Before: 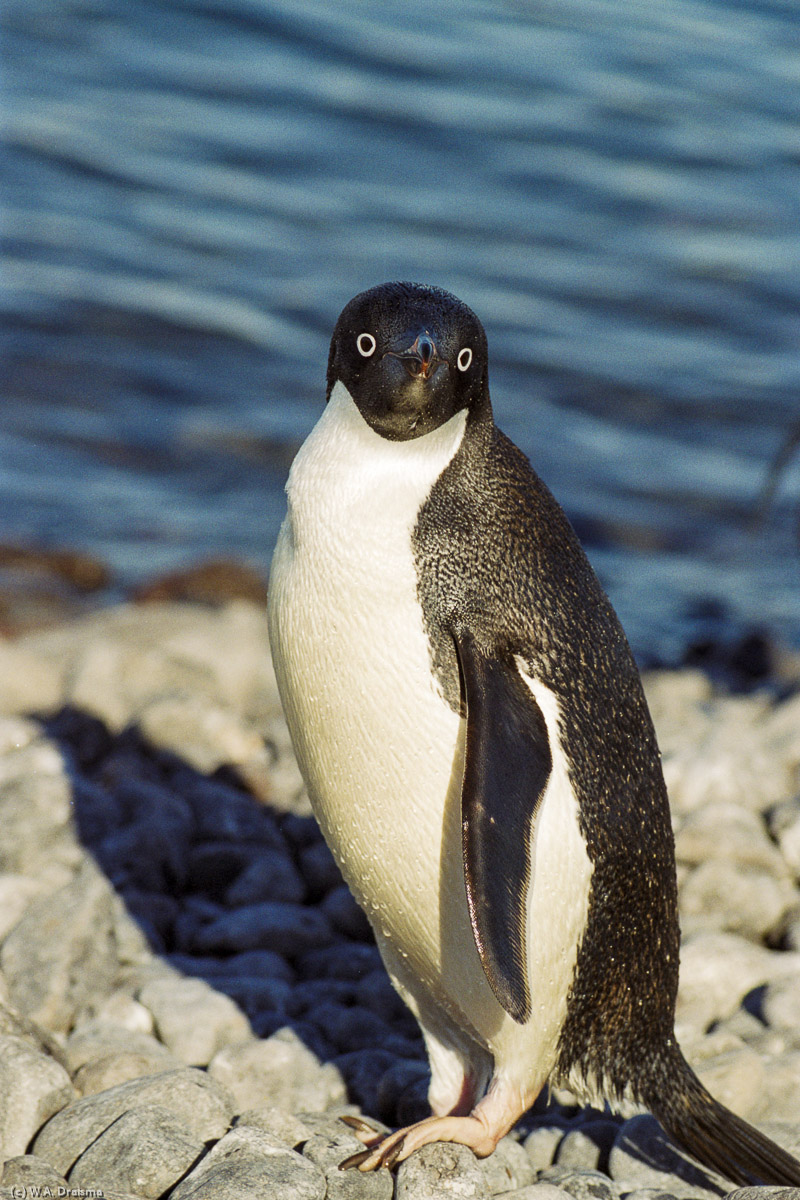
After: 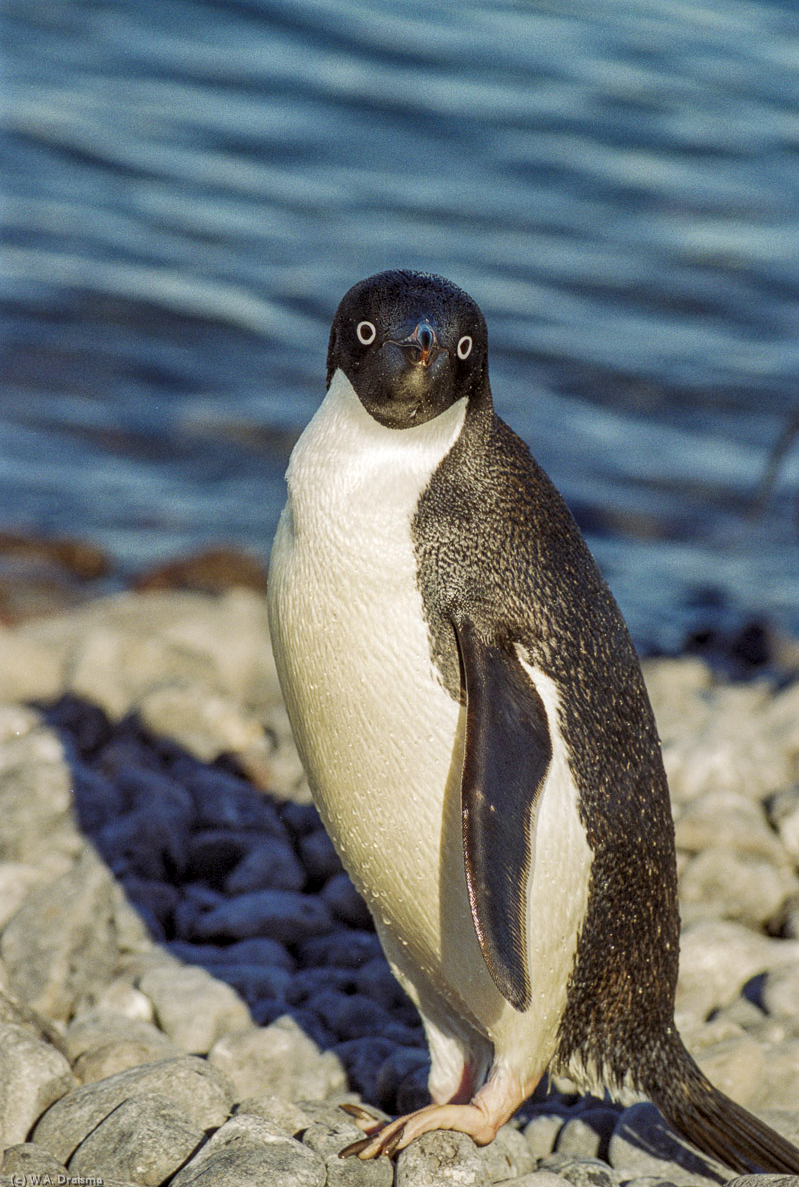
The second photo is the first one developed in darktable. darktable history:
shadows and highlights: on, module defaults
local contrast: on, module defaults
crop: top 1.049%, right 0.001%
